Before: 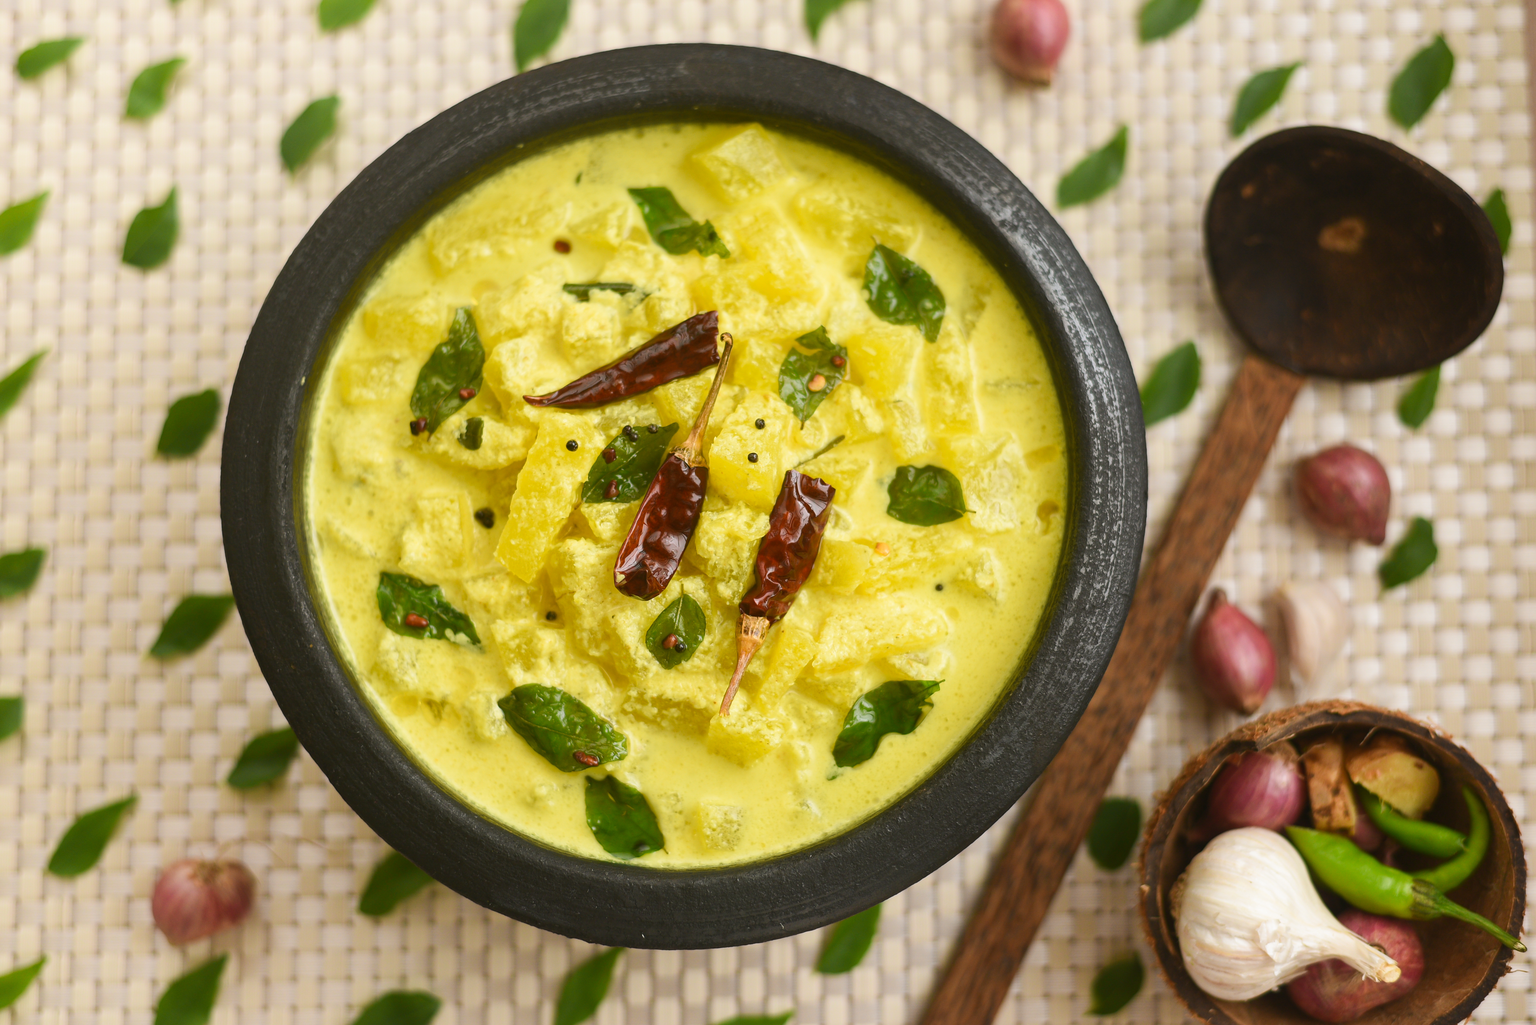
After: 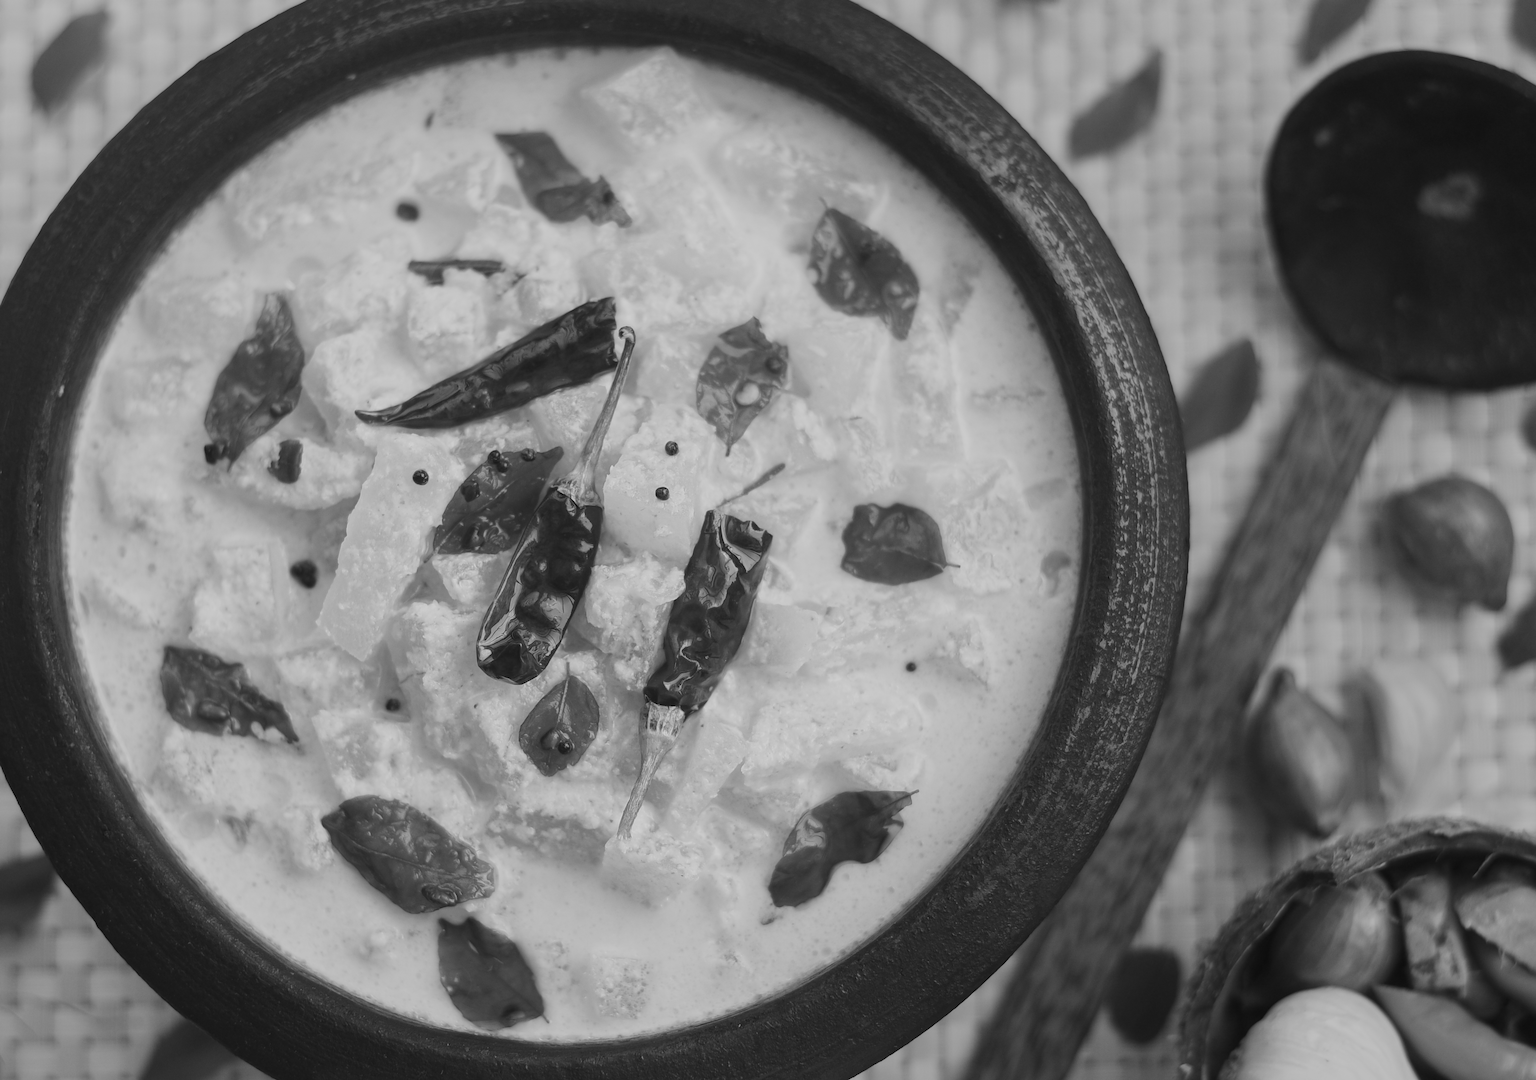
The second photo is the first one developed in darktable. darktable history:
monochrome: a 79.32, b 81.83, size 1.1
crop: left 16.768%, top 8.653%, right 8.362%, bottom 12.485%
